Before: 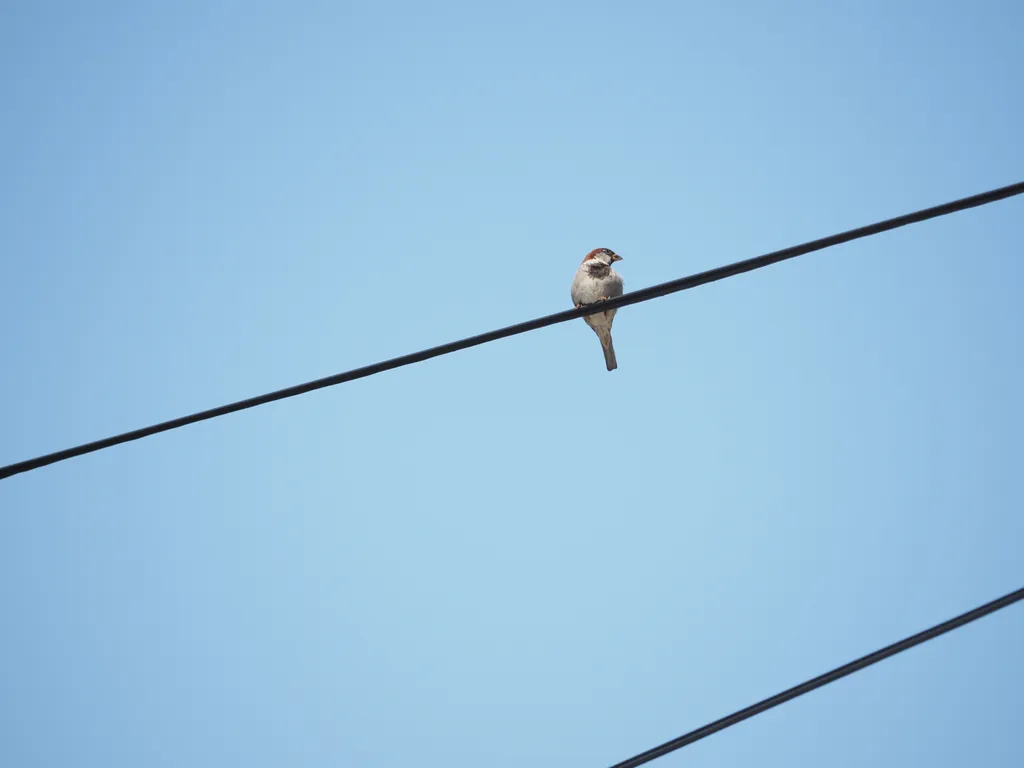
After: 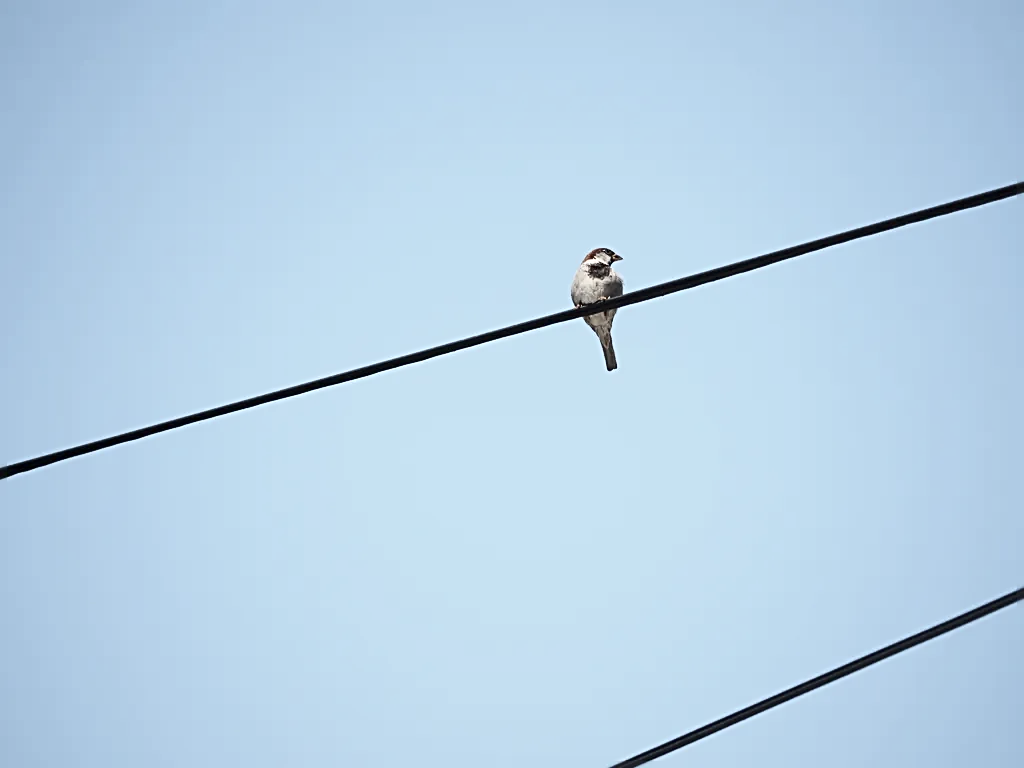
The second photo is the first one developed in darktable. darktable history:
contrast brightness saturation: contrast 0.248, saturation -0.324
sharpen: radius 2.707, amount 0.675
